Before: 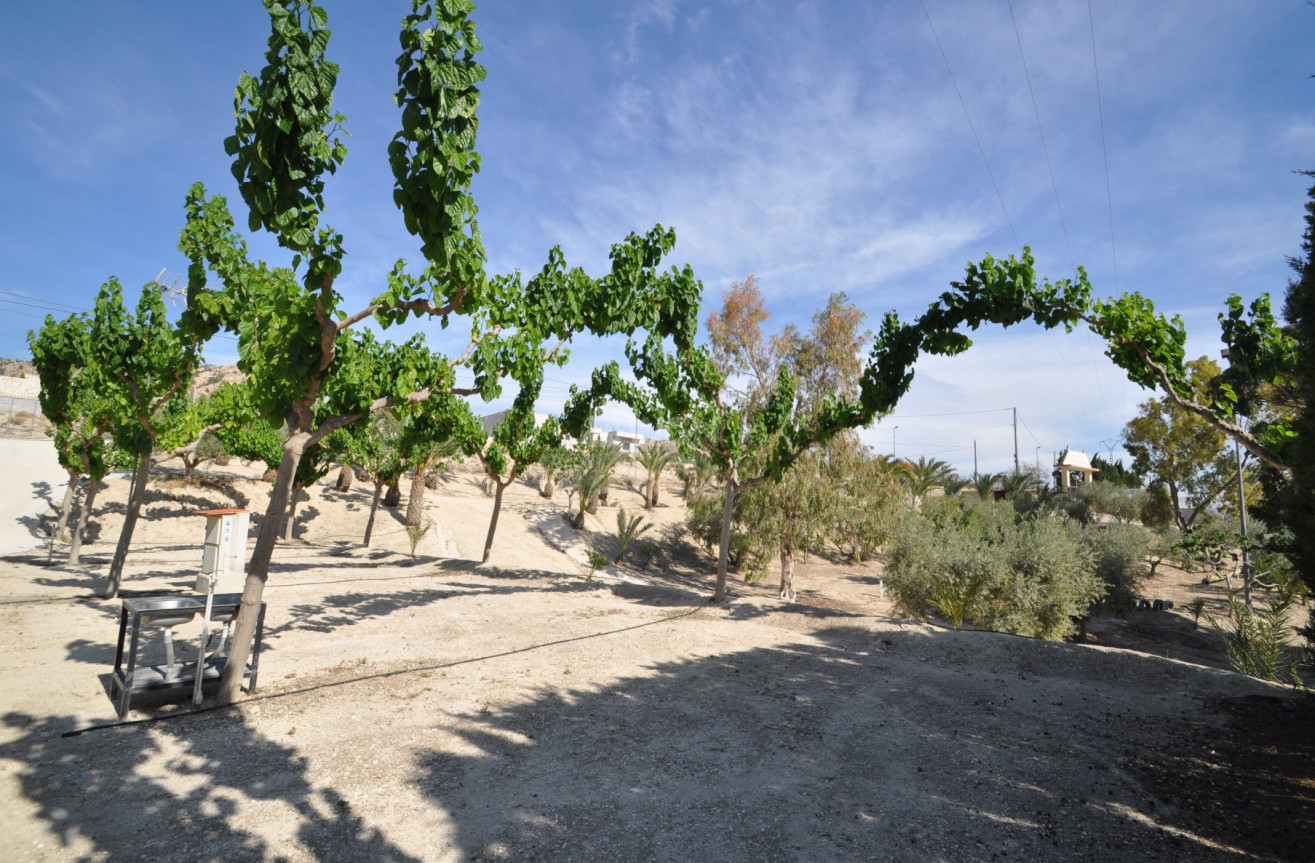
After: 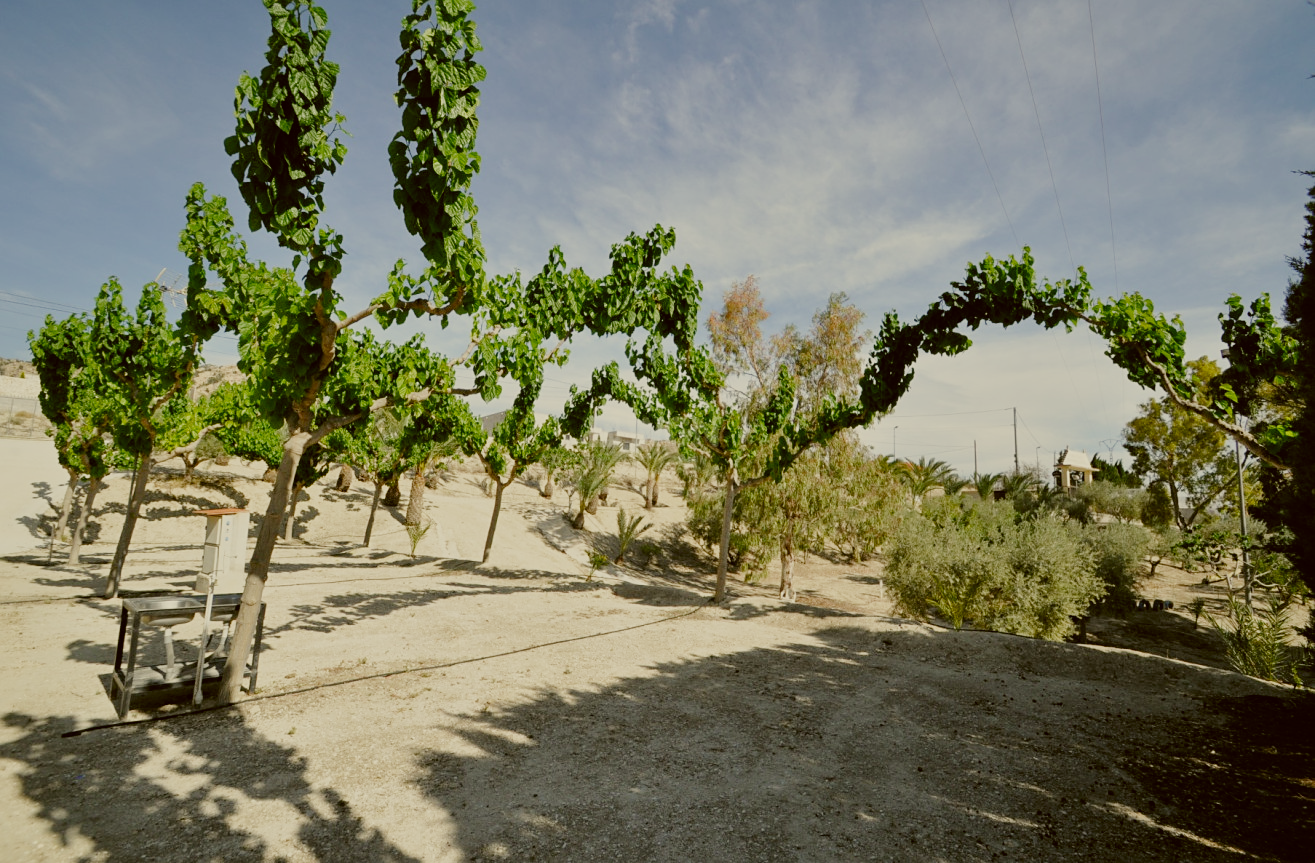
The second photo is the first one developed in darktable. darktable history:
filmic rgb: black relative exposure -7.65 EV, white relative exposure 4.56 EV, threshold 3.06 EV, hardness 3.61, contrast 0.985, add noise in highlights 0.001, preserve chrominance no, color science v3 (2019), use custom middle-gray values true, contrast in highlights soft, enable highlight reconstruction true
color correction: highlights a* -1.22, highlights b* 9.97, shadows a* 0.245, shadows b* 19.45
sharpen: amount 0.208
